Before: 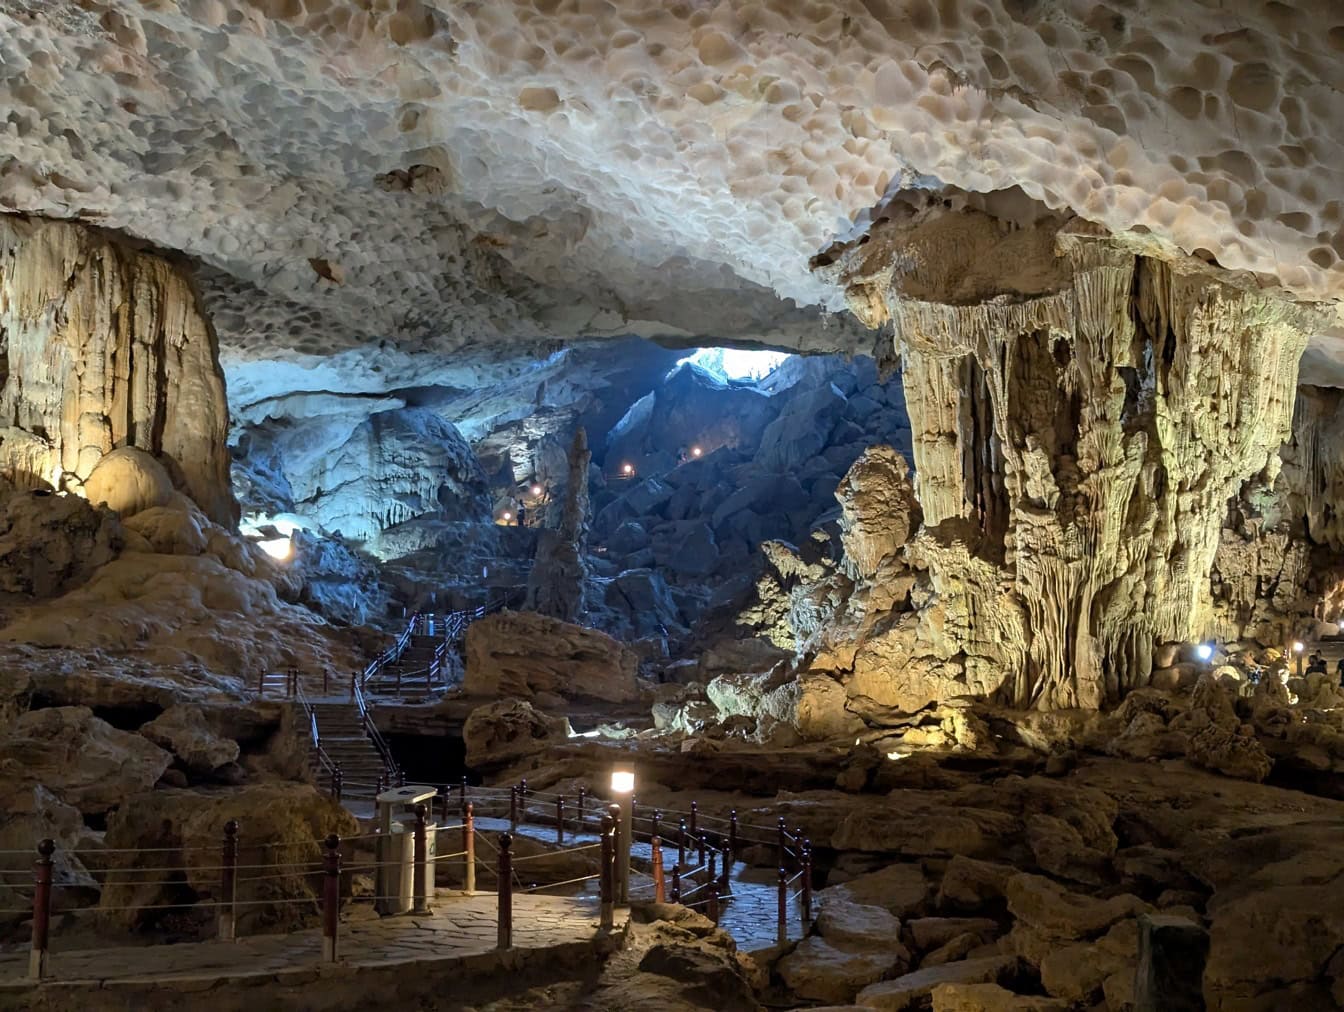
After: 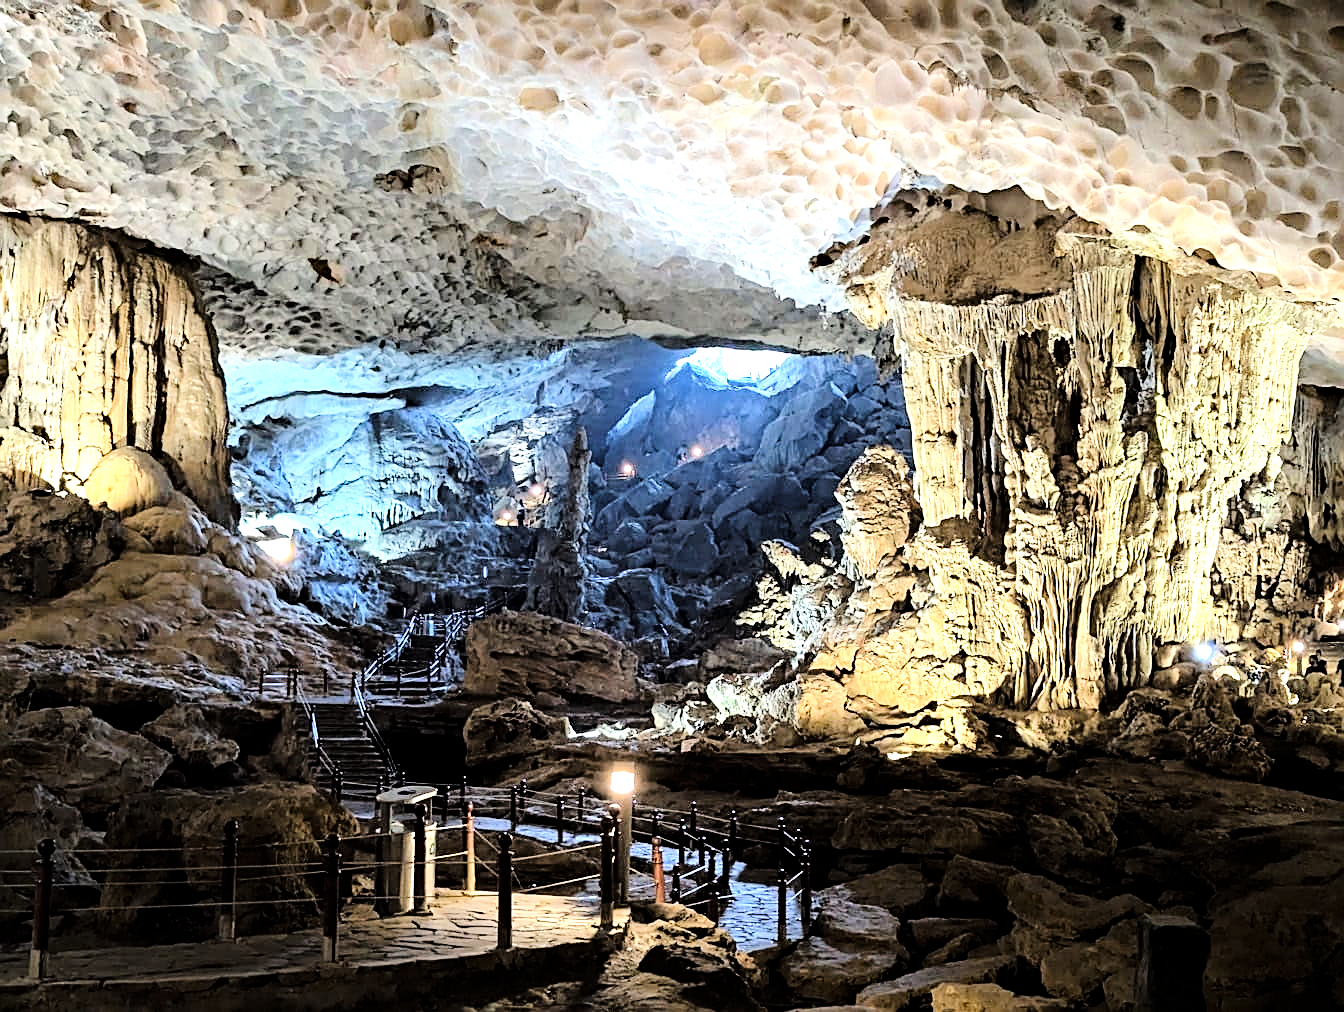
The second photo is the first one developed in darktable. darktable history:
tone curve: curves: ch0 [(0, 0) (0.049, 0.01) (0.154, 0.081) (0.491, 0.56) (0.739, 0.794) (0.992, 0.937)]; ch1 [(0, 0) (0.172, 0.123) (0.317, 0.272) (0.401, 0.422) (0.499, 0.497) (0.531, 0.54) (0.615, 0.603) (0.741, 0.783) (1, 1)]; ch2 [(0, 0) (0.411, 0.424) (0.462, 0.464) (0.502, 0.489) (0.544, 0.551) (0.686, 0.638) (1, 1)], color space Lab, linked channels, preserve colors none
haze removal: strength 0.301, distance 0.249, compatibility mode true, adaptive false
color correction: highlights b* 0.042, saturation 0.771
exposure: black level correction 0.001, exposure 0.499 EV, compensate exposure bias true, compensate highlight preservation false
sharpen: on, module defaults
tone equalizer: -8 EV -1.12 EV, -7 EV -1.03 EV, -6 EV -0.875 EV, -5 EV -0.576 EV, -3 EV 0.609 EV, -2 EV 0.875 EV, -1 EV 0.987 EV, +0 EV 1.08 EV
